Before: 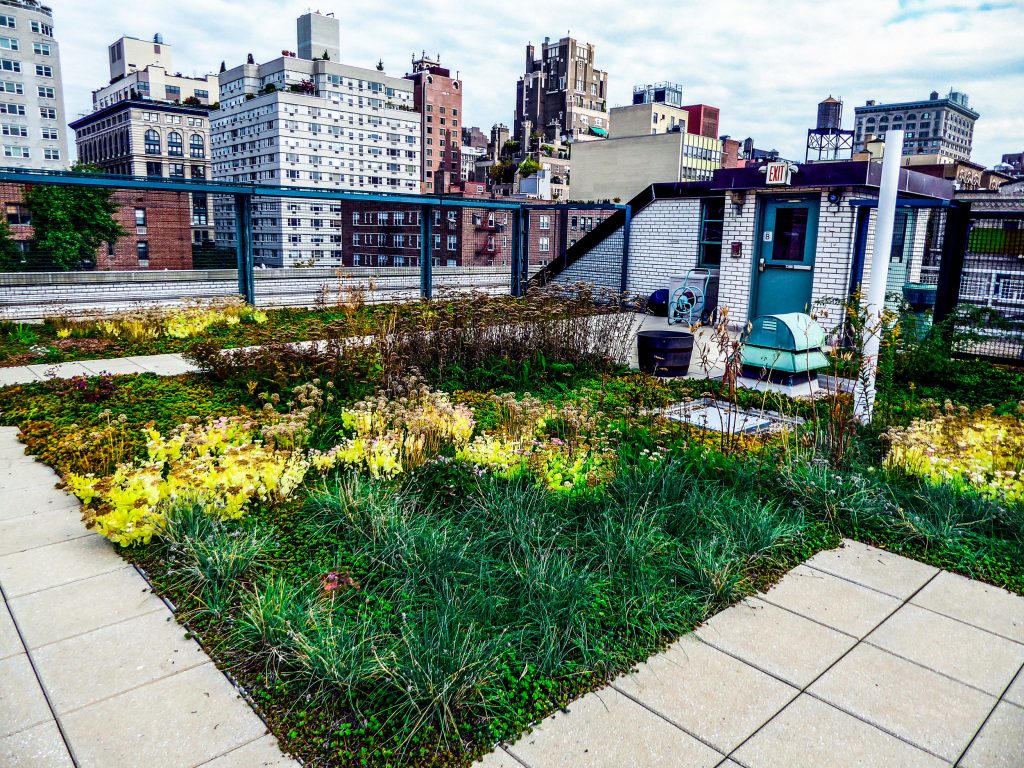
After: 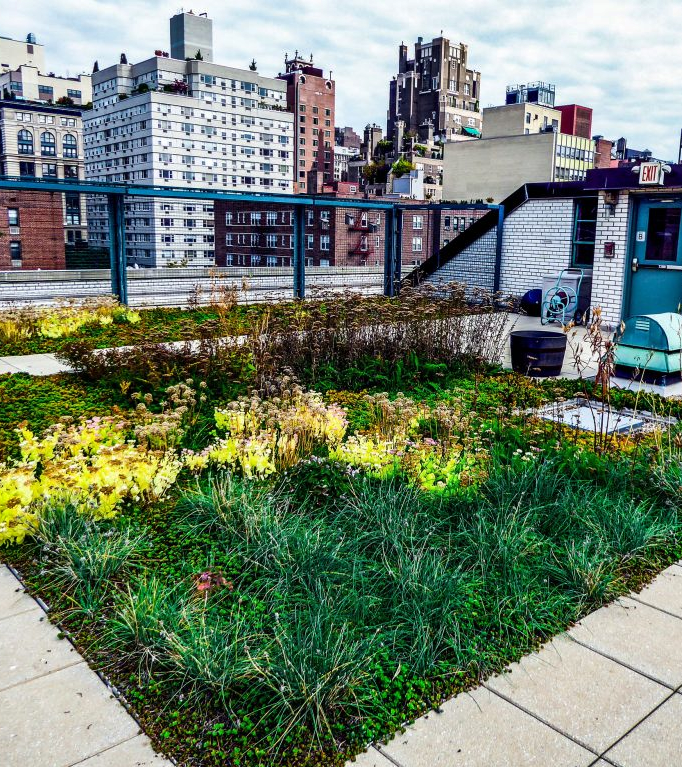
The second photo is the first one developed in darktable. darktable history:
crop and rotate: left 12.419%, right 20.901%
shadows and highlights: soften with gaussian
